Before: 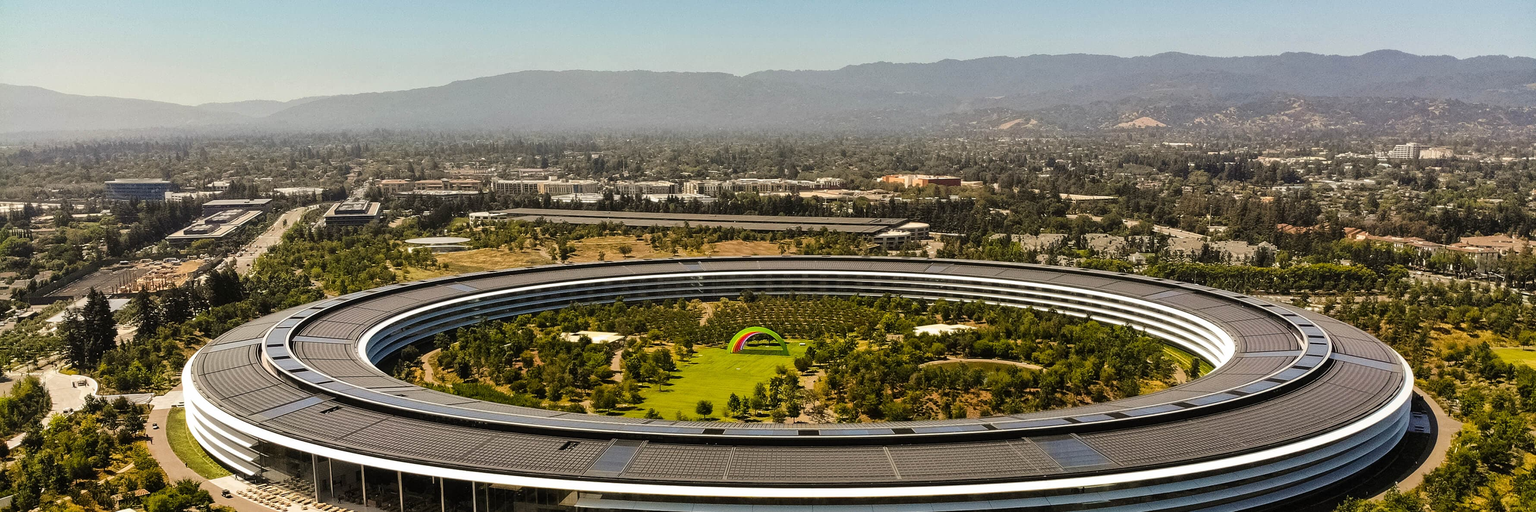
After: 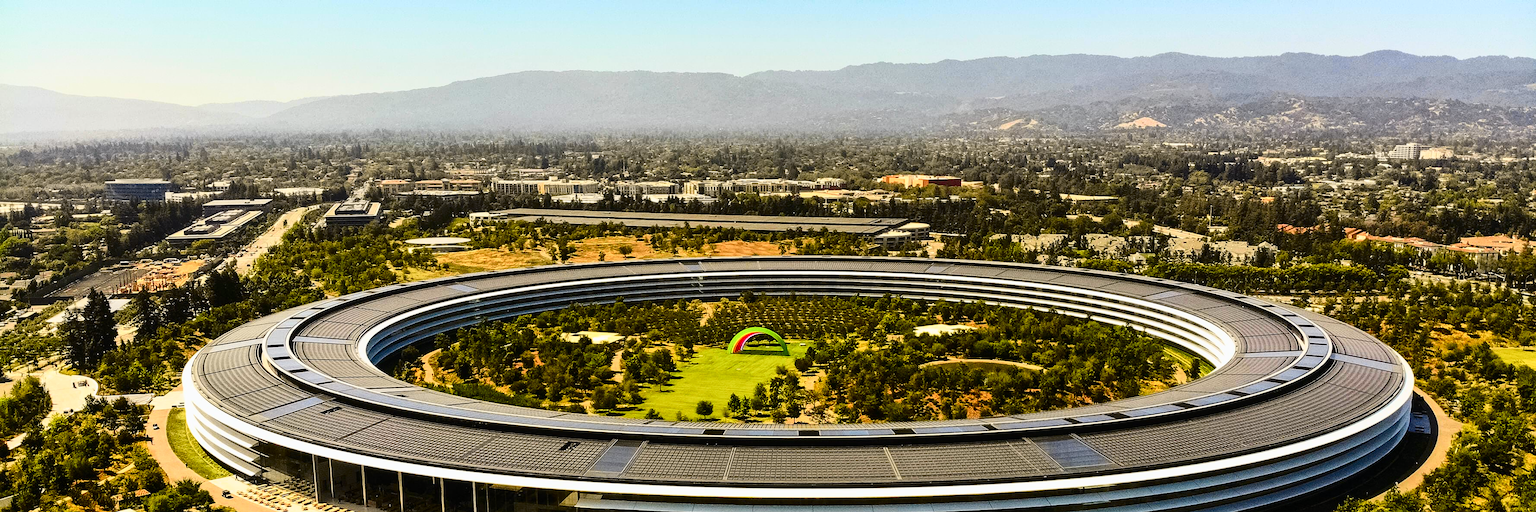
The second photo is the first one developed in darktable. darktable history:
tone curve: curves: ch0 [(0, 0) (0.187, 0.12) (0.384, 0.363) (0.577, 0.681) (0.735, 0.881) (0.864, 0.959) (1, 0.987)]; ch1 [(0, 0) (0.402, 0.36) (0.476, 0.466) (0.501, 0.501) (0.518, 0.514) (0.564, 0.614) (0.614, 0.664) (0.741, 0.829) (1, 1)]; ch2 [(0, 0) (0.429, 0.387) (0.483, 0.481) (0.503, 0.501) (0.522, 0.531) (0.564, 0.605) (0.615, 0.697) (0.702, 0.774) (1, 0.895)], color space Lab, independent channels
